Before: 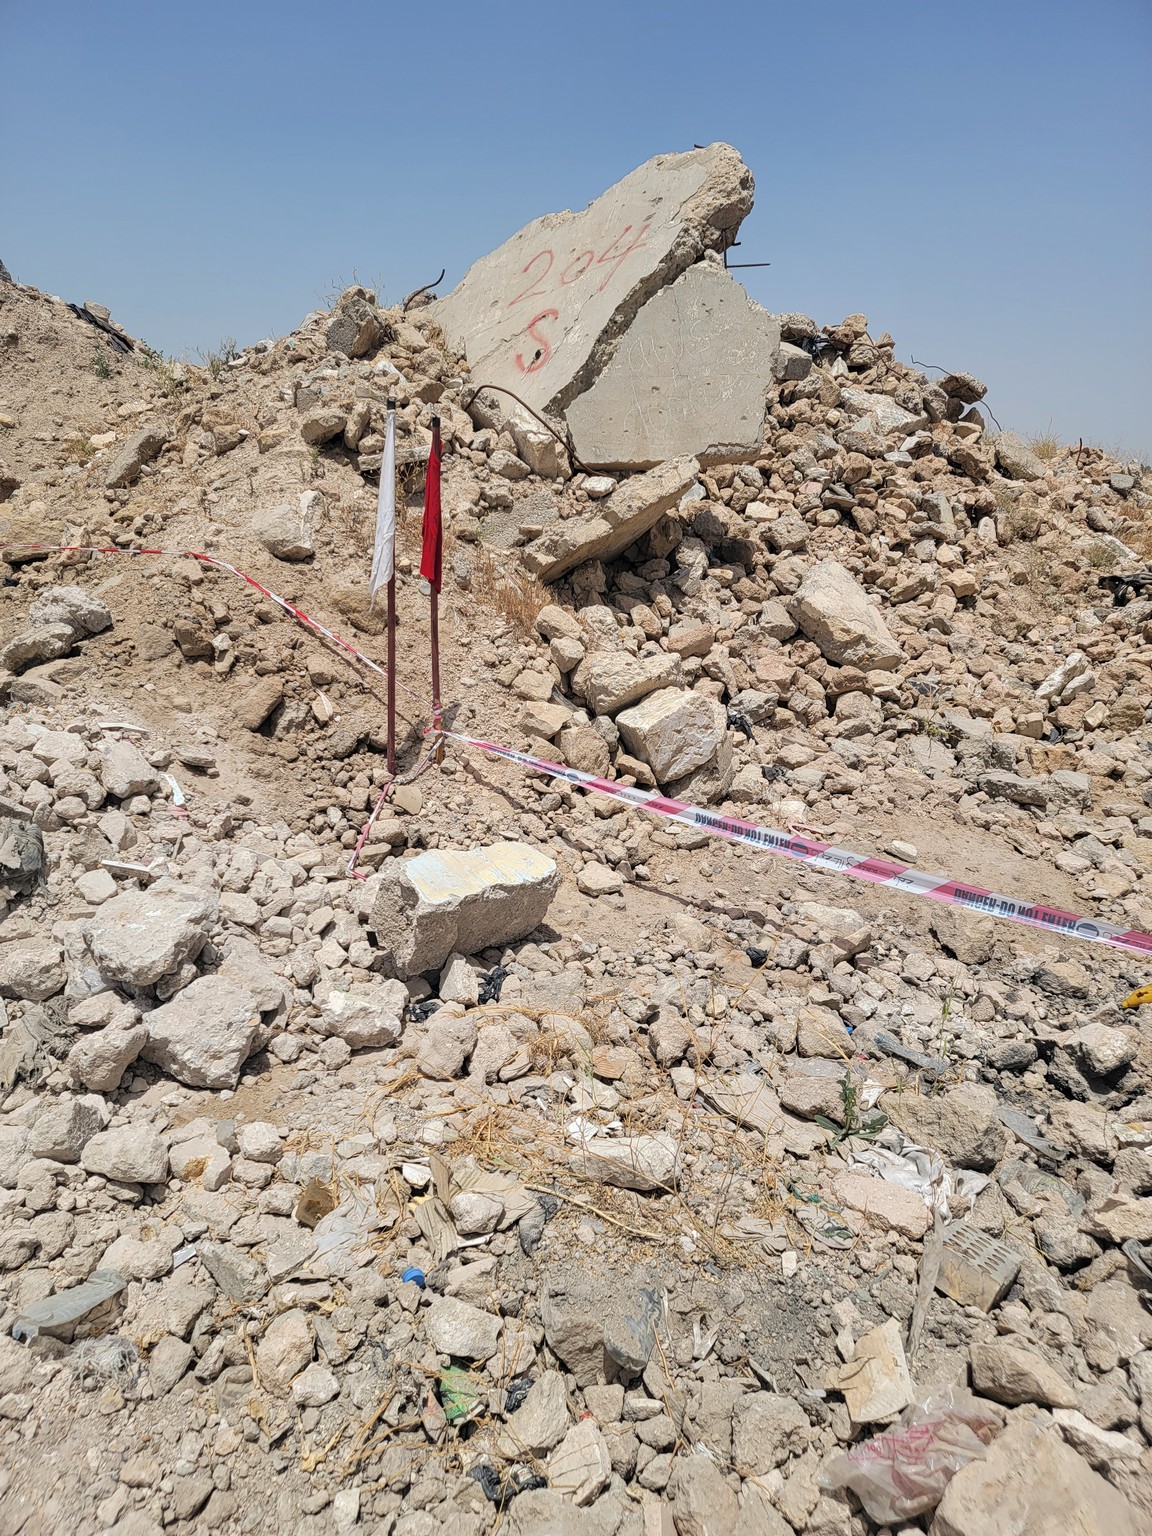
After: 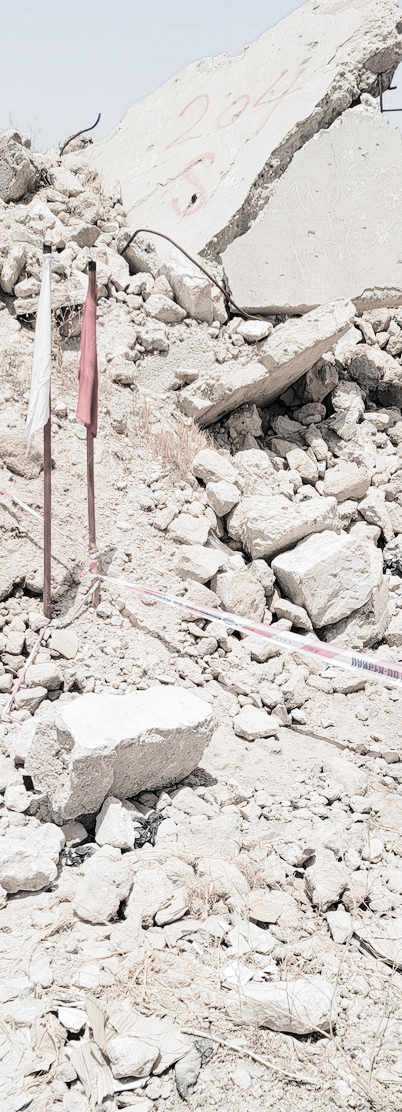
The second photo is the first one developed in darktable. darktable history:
filmic rgb: black relative exposure -7.65 EV, white relative exposure 3.99 EV, hardness 4.01, contrast 1.095, highlights saturation mix -29.1%, color science v5 (2021), contrast in shadows safe, contrast in highlights safe
crop and rotate: left 29.913%, top 10.168%, right 35.143%, bottom 17.394%
exposure: black level correction 0, exposure 1.577 EV, compensate highlight preservation false
